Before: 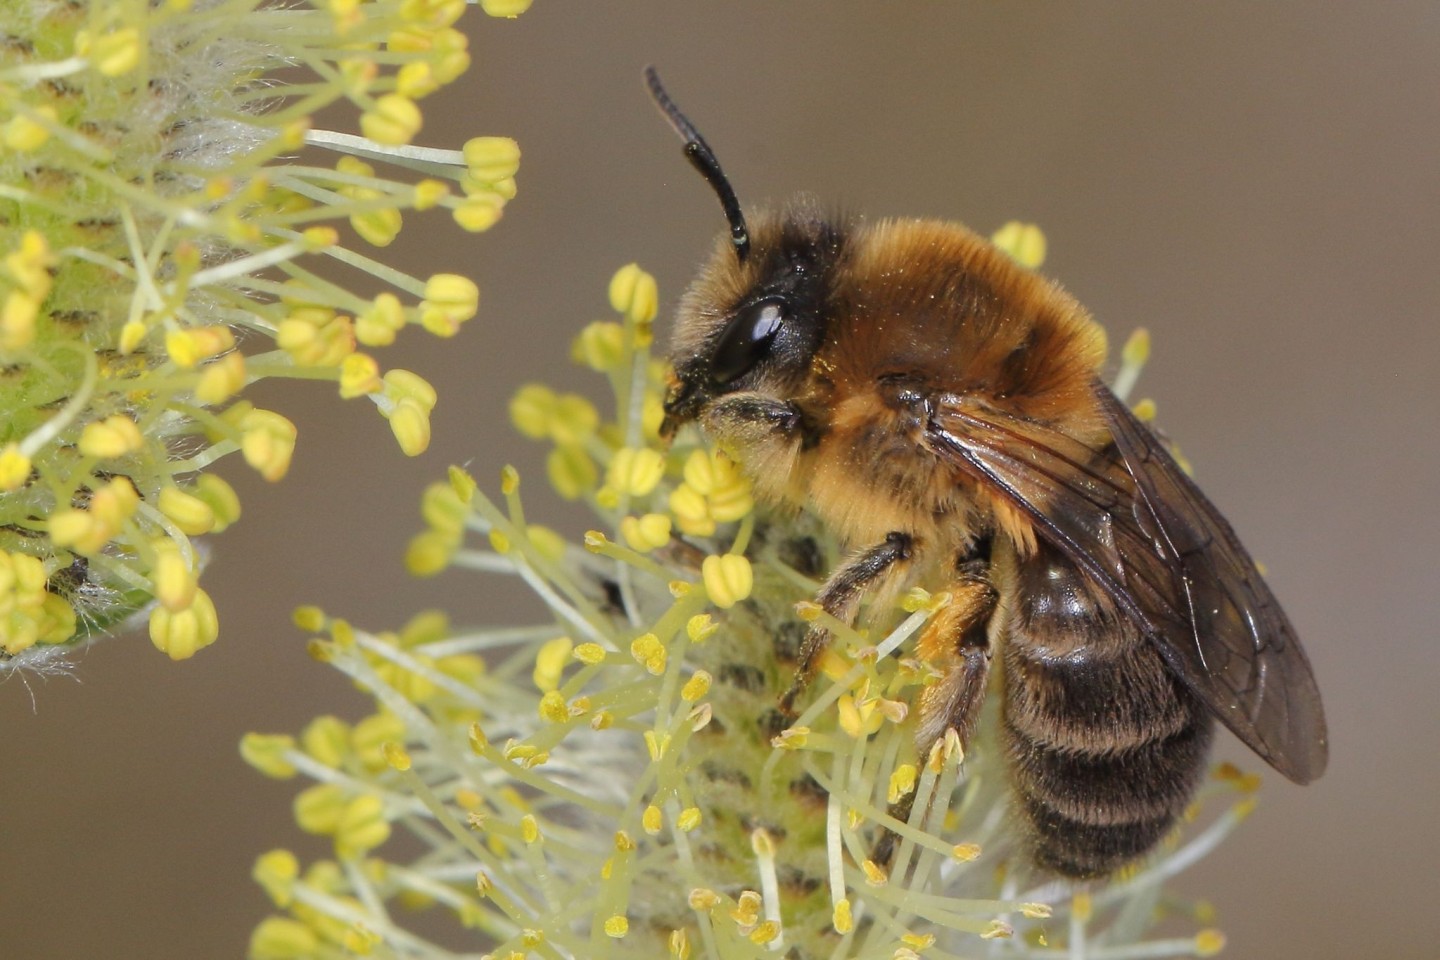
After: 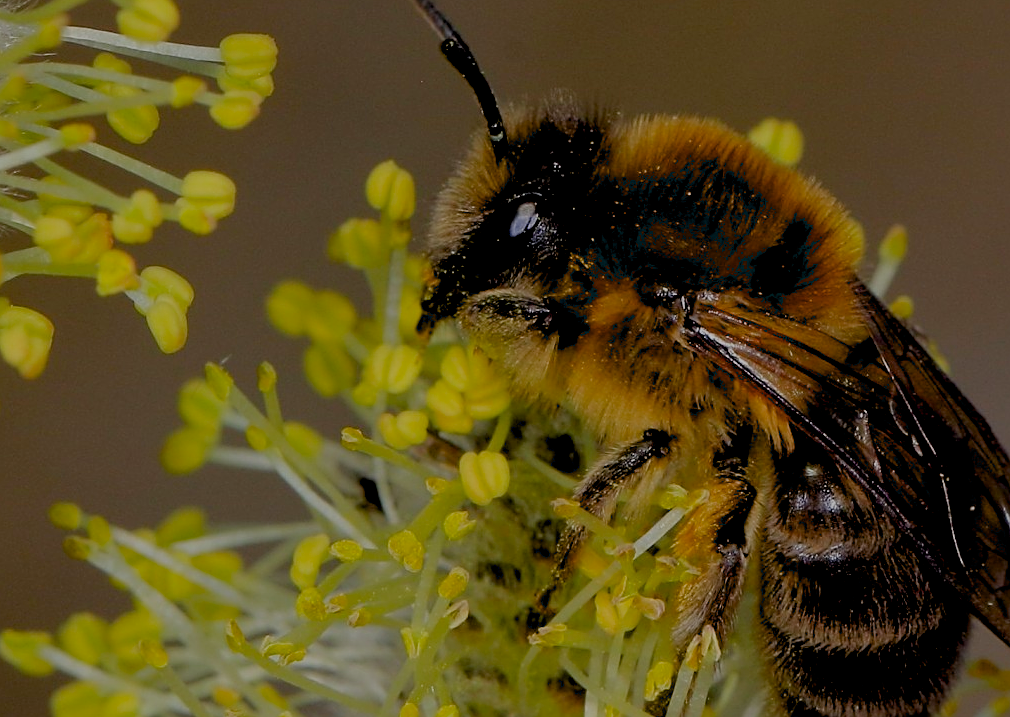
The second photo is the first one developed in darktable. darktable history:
filmic rgb: middle gray luminance 28.95%, black relative exposure -10.35 EV, white relative exposure 5.48 EV, target black luminance 0%, hardness 3.95, latitude 2.13%, contrast 1.126, highlights saturation mix 5.87%, shadows ↔ highlights balance 15.92%
sharpen: on, module defaults
crop and rotate: left 16.923%, top 10.763%, right 12.926%, bottom 14.509%
exposure: black level correction 0.047, exposure 0.013 EV, compensate highlight preservation false
tone curve: curves: ch0 [(0, 0) (0.91, 0.76) (0.997, 0.913)], color space Lab, independent channels, preserve colors none
